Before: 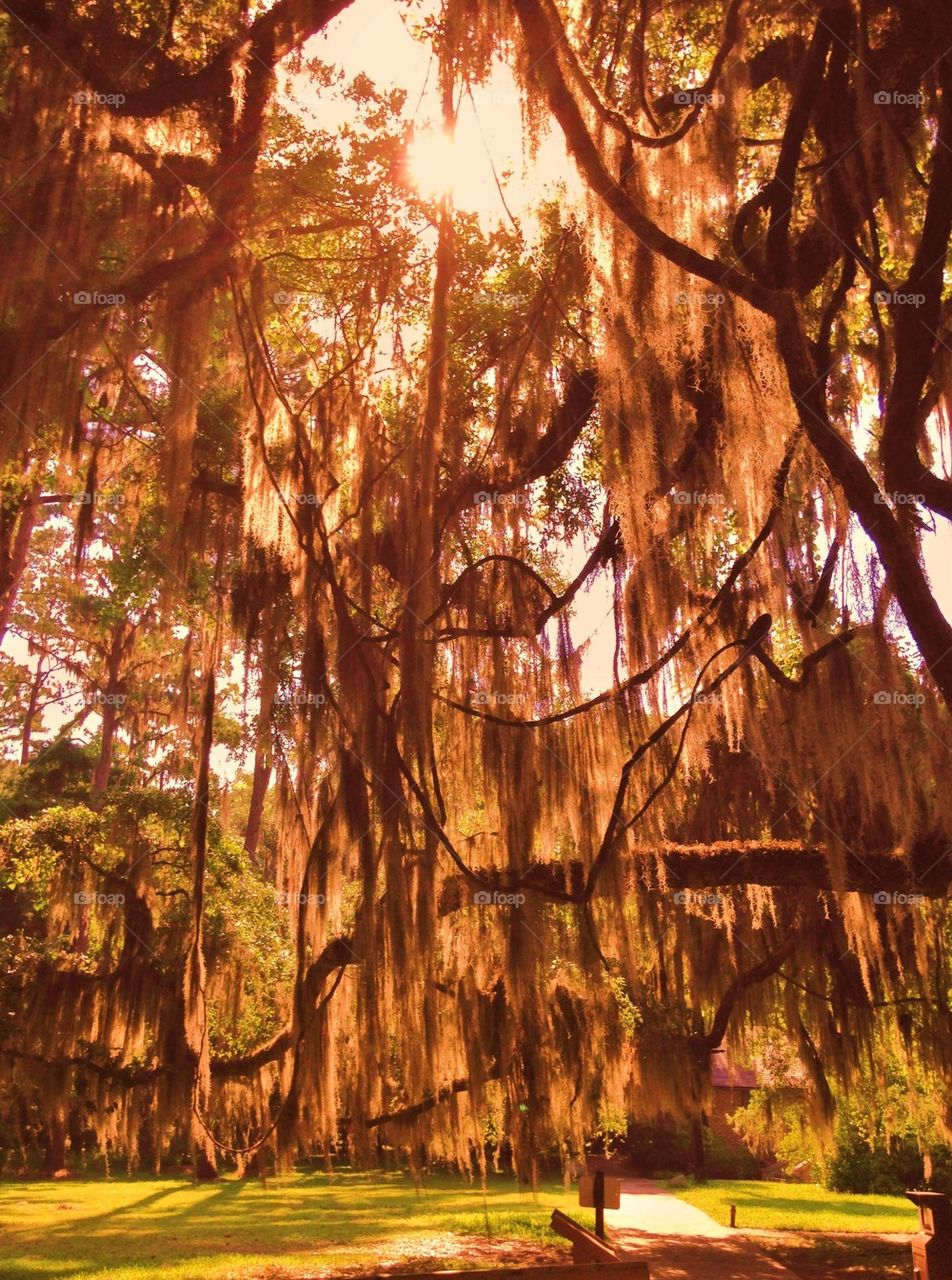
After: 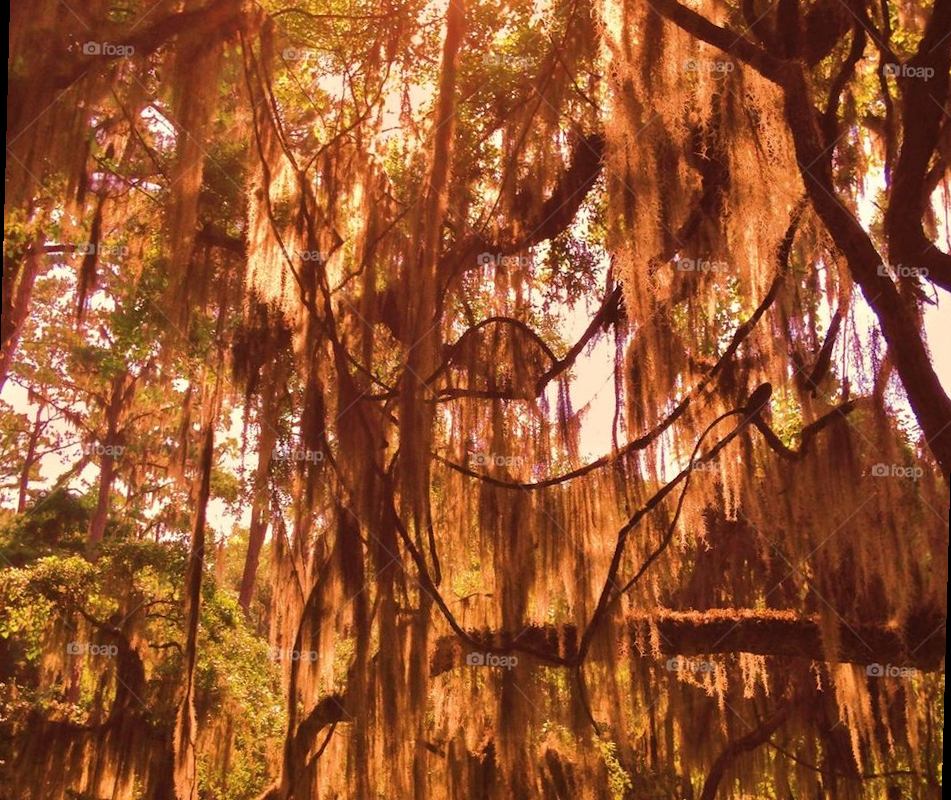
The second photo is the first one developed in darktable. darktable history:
rotate and perspective: rotation 1.57°, crop left 0.018, crop right 0.982, crop top 0.039, crop bottom 0.961
crop: top 16.727%, bottom 16.727%
